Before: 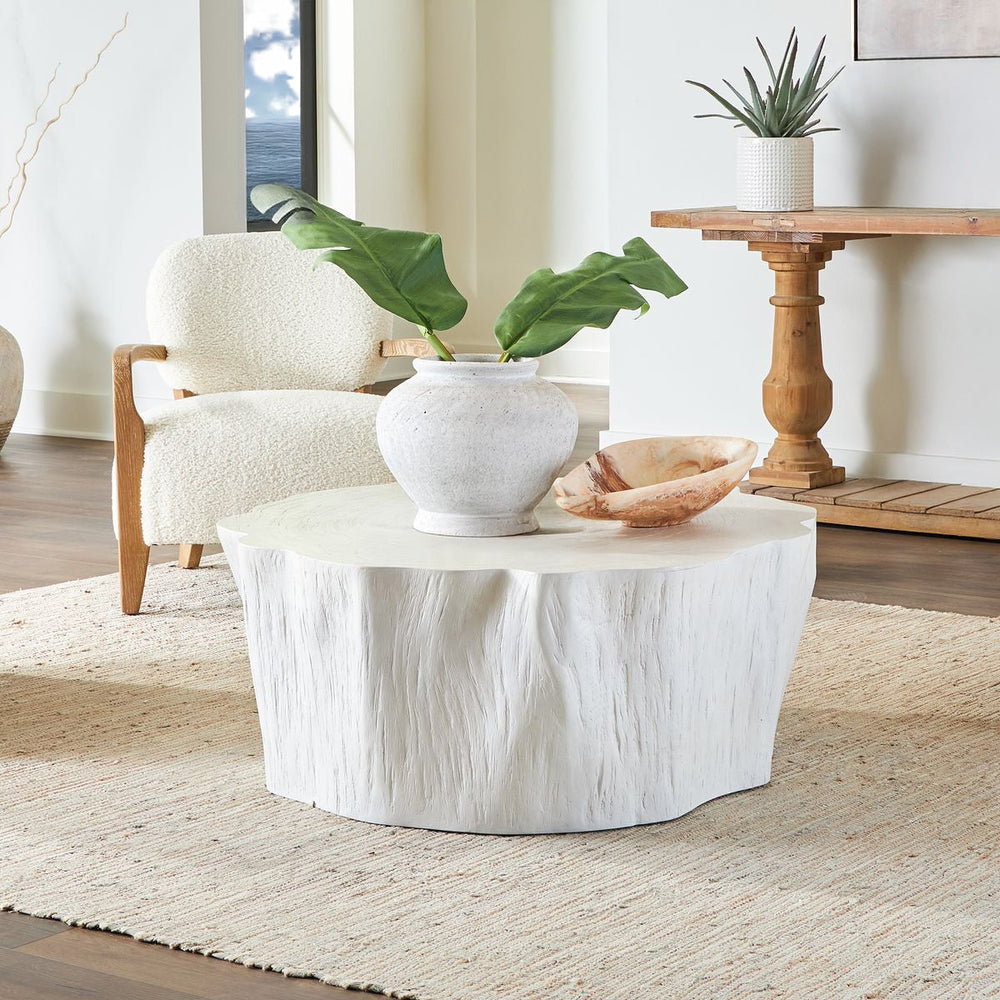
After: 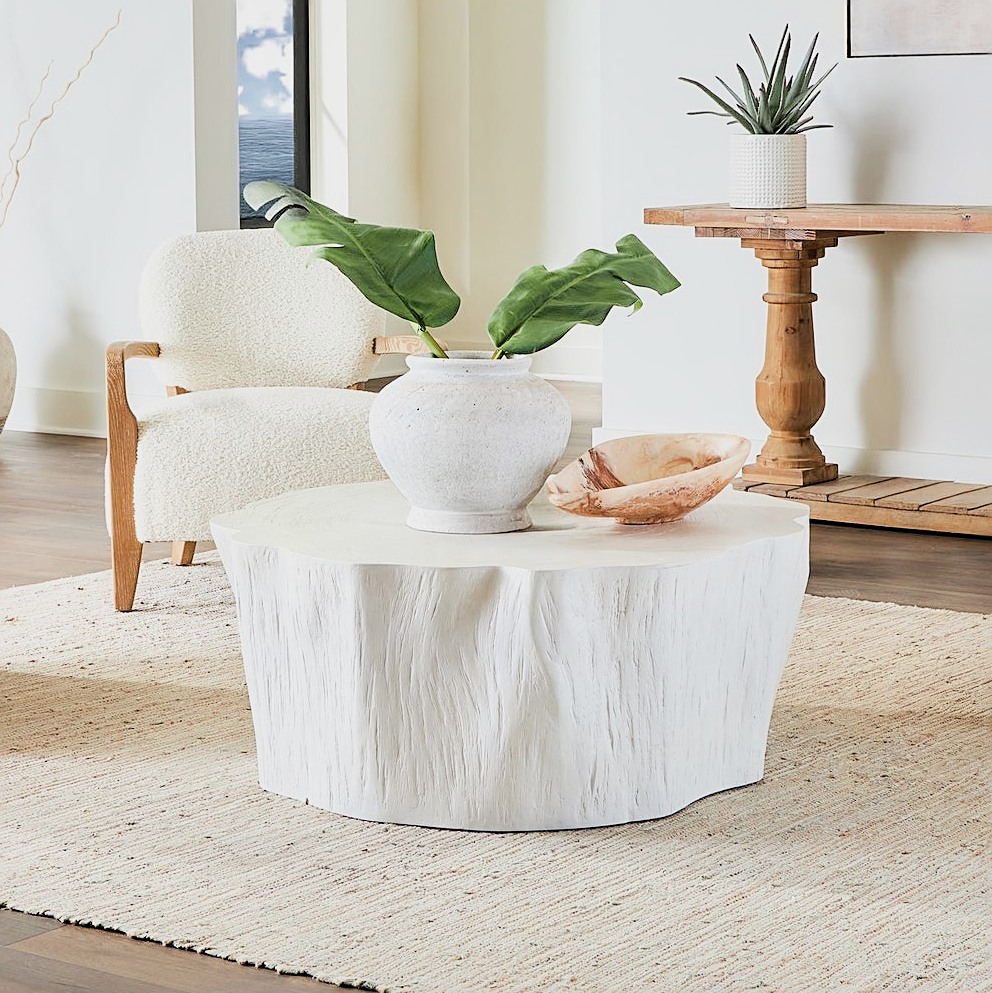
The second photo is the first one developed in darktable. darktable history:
sharpen: on, module defaults
crop and rotate: left 0.782%, top 0.358%, bottom 0.252%
filmic rgb: black relative exposure -7.65 EV, white relative exposure 4.56 EV, hardness 3.61
tone equalizer: -8 EV -0.72 EV, -7 EV -0.682 EV, -6 EV -0.58 EV, -5 EV -0.4 EV, -3 EV 0.371 EV, -2 EV 0.6 EV, -1 EV 0.678 EV, +0 EV 0.776 EV, smoothing diameter 2.18%, edges refinement/feathering 15.05, mask exposure compensation -1.57 EV, filter diffusion 5
local contrast: mode bilateral grid, contrast 21, coarseness 50, detail 119%, midtone range 0.2
